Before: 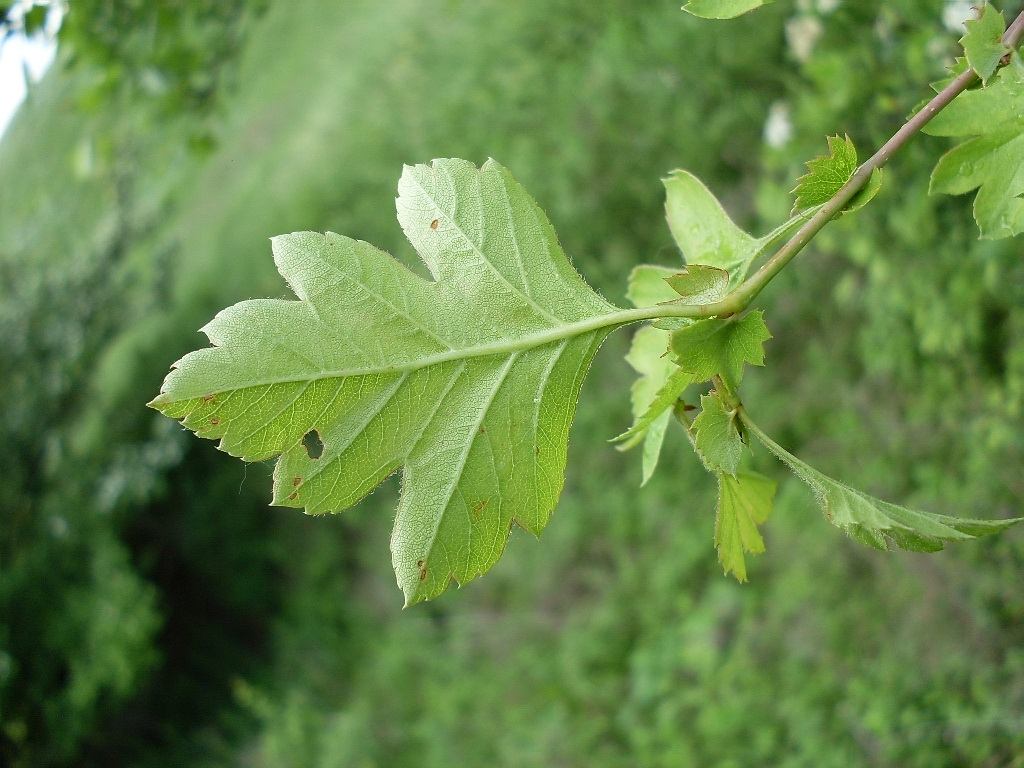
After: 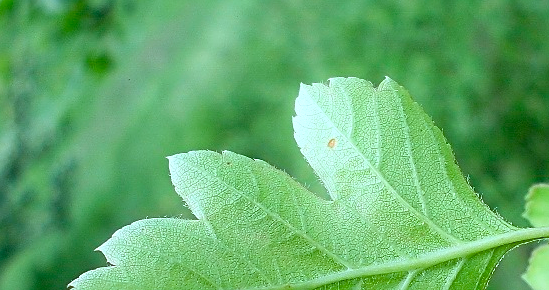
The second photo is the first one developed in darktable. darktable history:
bloom: size 5%, threshold 95%, strength 15%
local contrast: mode bilateral grid, contrast 20, coarseness 50, detail 120%, midtone range 0.2
contrast brightness saturation: contrast 0.04, saturation 0.07
sharpen: on, module defaults
color calibration: illuminant Planckian (black body), x 0.378, y 0.375, temperature 4065 K
crop: left 10.121%, top 10.631%, right 36.218%, bottom 51.526%
color balance rgb: linear chroma grading › shadows -8%, linear chroma grading › global chroma 10%, perceptual saturation grading › global saturation 2%, perceptual saturation grading › highlights -2%, perceptual saturation grading › mid-tones 4%, perceptual saturation grading › shadows 8%, perceptual brilliance grading › global brilliance 2%, perceptual brilliance grading › highlights -4%, global vibrance 16%, saturation formula JzAzBz (2021)
